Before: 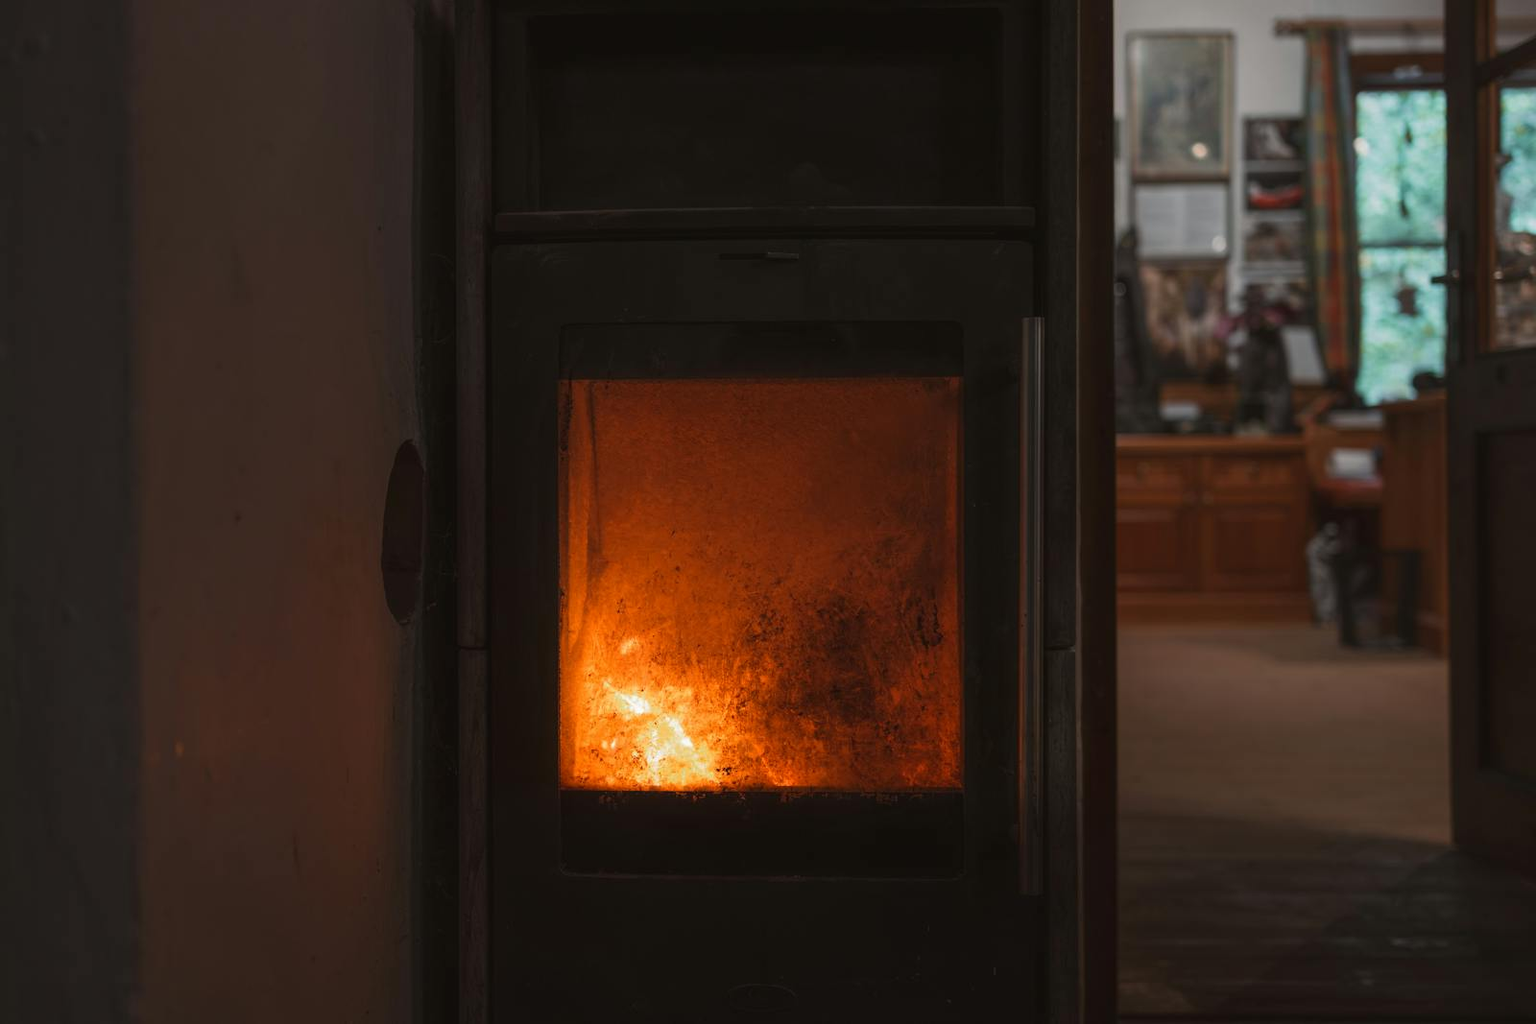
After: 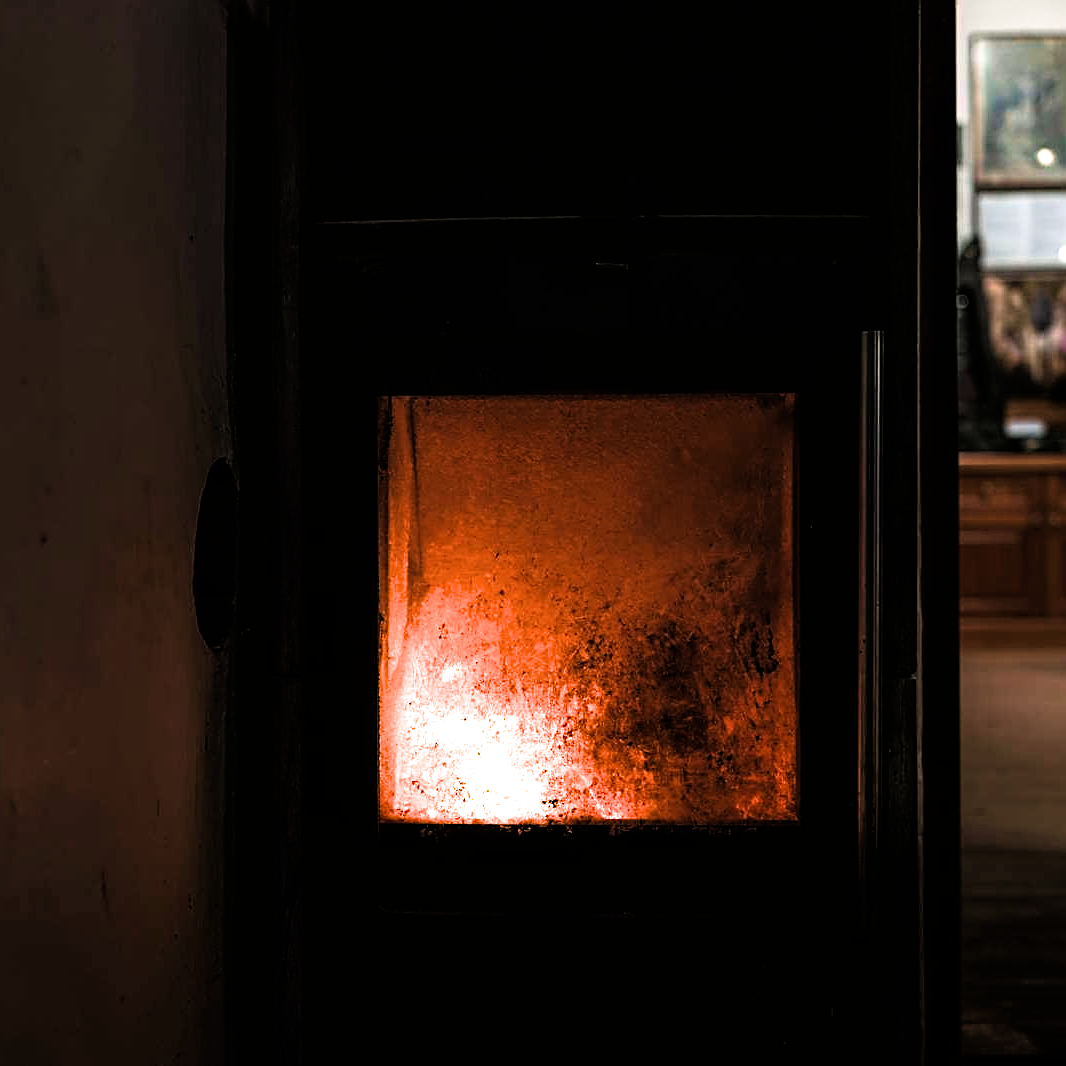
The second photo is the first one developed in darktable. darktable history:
crop and rotate: left 12.798%, right 20.546%
tone equalizer: -8 EV -0.725 EV, -7 EV -0.721 EV, -6 EV -0.598 EV, -5 EV -0.38 EV, -3 EV 0.372 EV, -2 EV 0.6 EV, -1 EV 0.701 EV, +0 EV 0.757 EV, edges refinement/feathering 500, mask exposure compensation -1.57 EV, preserve details no
exposure: exposure 0.51 EV, compensate highlight preservation false
filmic rgb: black relative exposure -4.95 EV, white relative exposure 2.83 EV, hardness 3.71
color balance rgb: power › chroma 0.498%, power › hue 215.34°, perceptual saturation grading › global saturation 0.023%, perceptual brilliance grading › global brilliance 10.73%, global vibrance 22.063%
velvia: strength 40.07%
sharpen: amount 0.907
